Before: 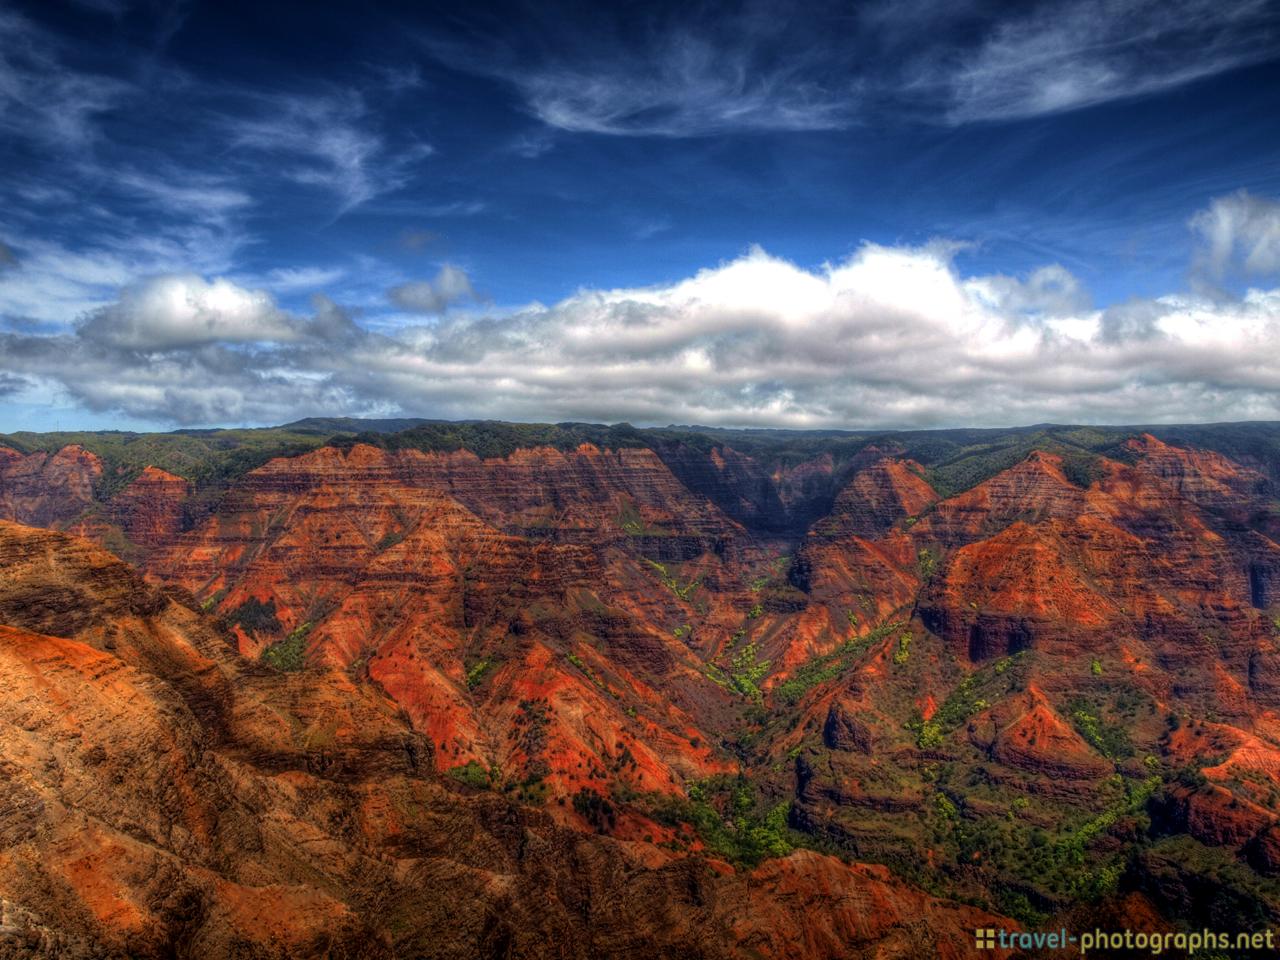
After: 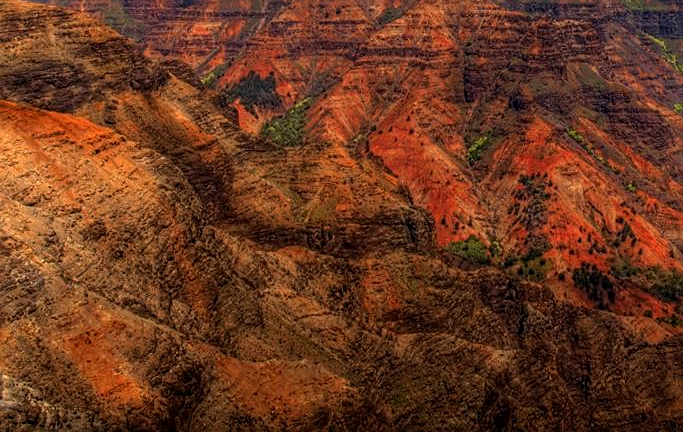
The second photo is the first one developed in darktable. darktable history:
crop and rotate: top 54.778%, right 46.61%, bottom 0.159%
sharpen: on, module defaults
